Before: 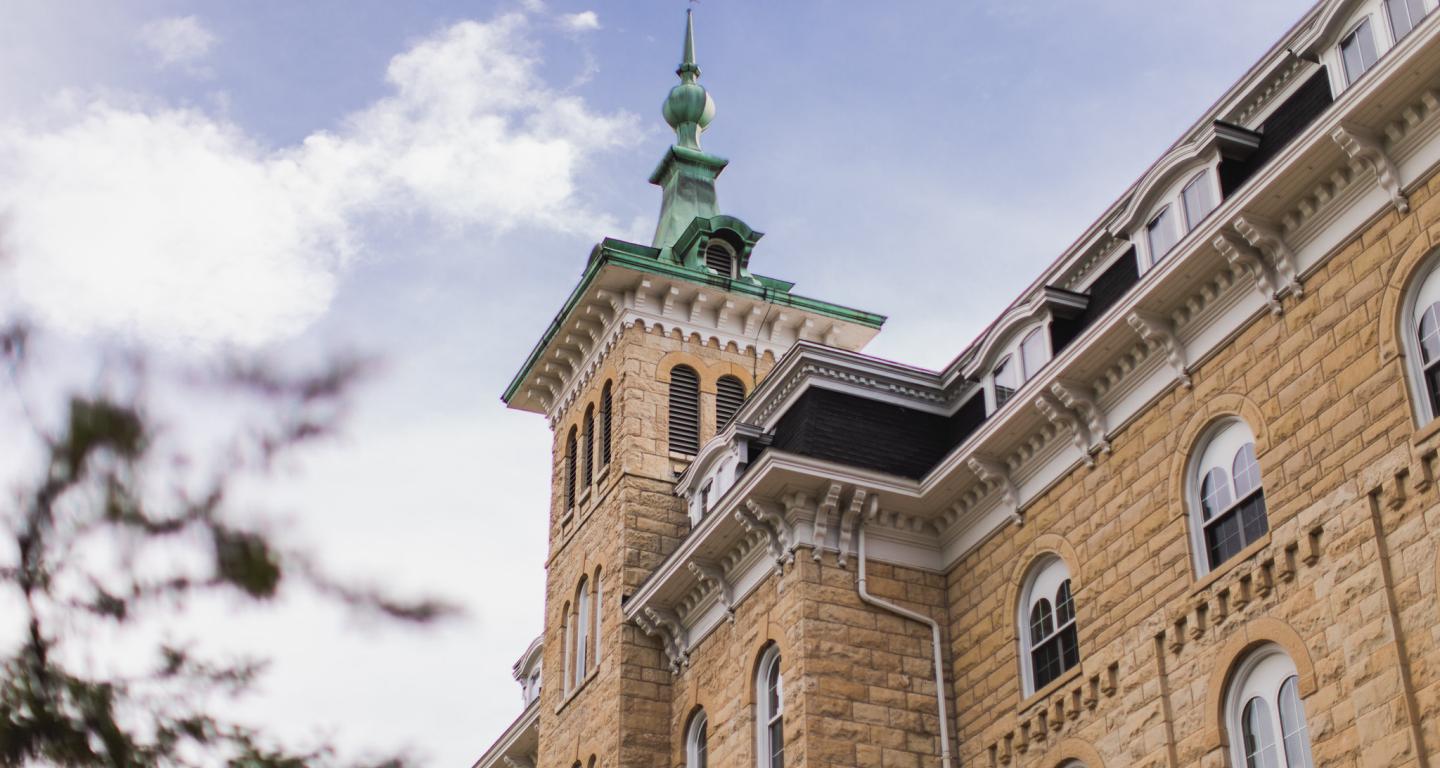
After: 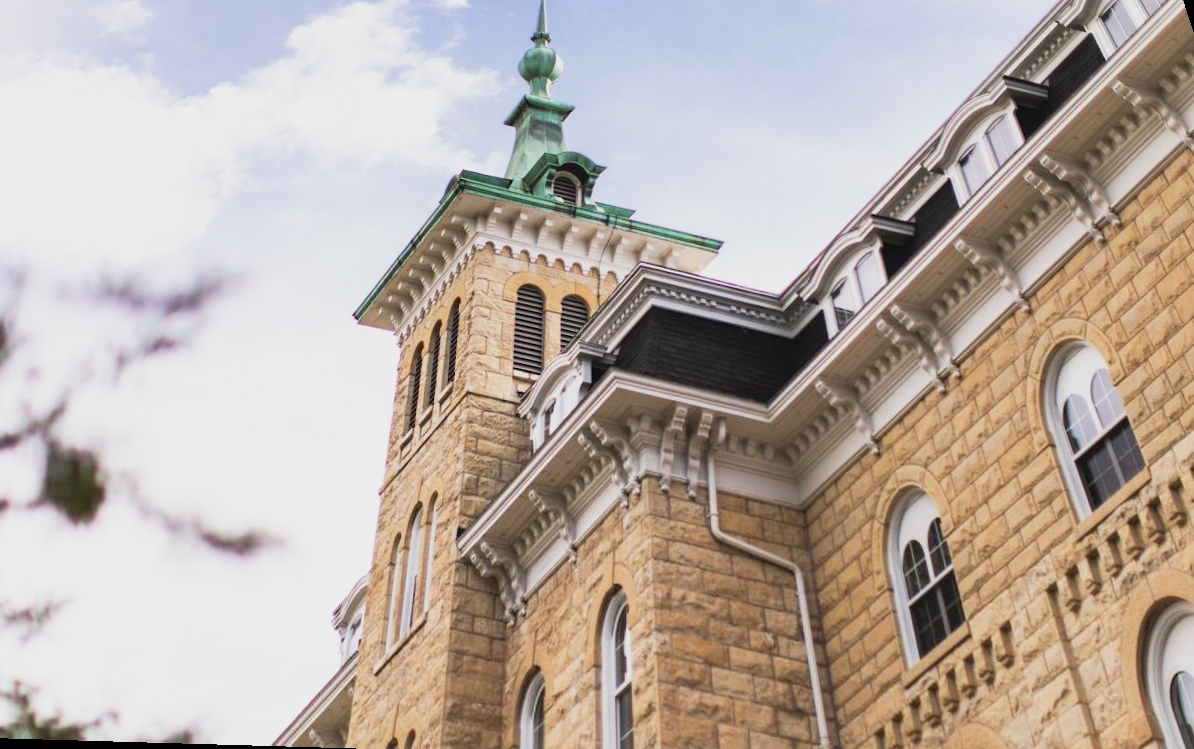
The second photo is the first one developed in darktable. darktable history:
rotate and perspective: rotation 0.72°, lens shift (vertical) -0.352, lens shift (horizontal) -0.051, crop left 0.152, crop right 0.859, crop top 0.019, crop bottom 0.964
base curve: curves: ch0 [(0, 0) (0.088, 0.125) (0.176, 0.251) (0.354, 0.501) (0.613, 0.749) (1, 0.877)], preserve colors none
